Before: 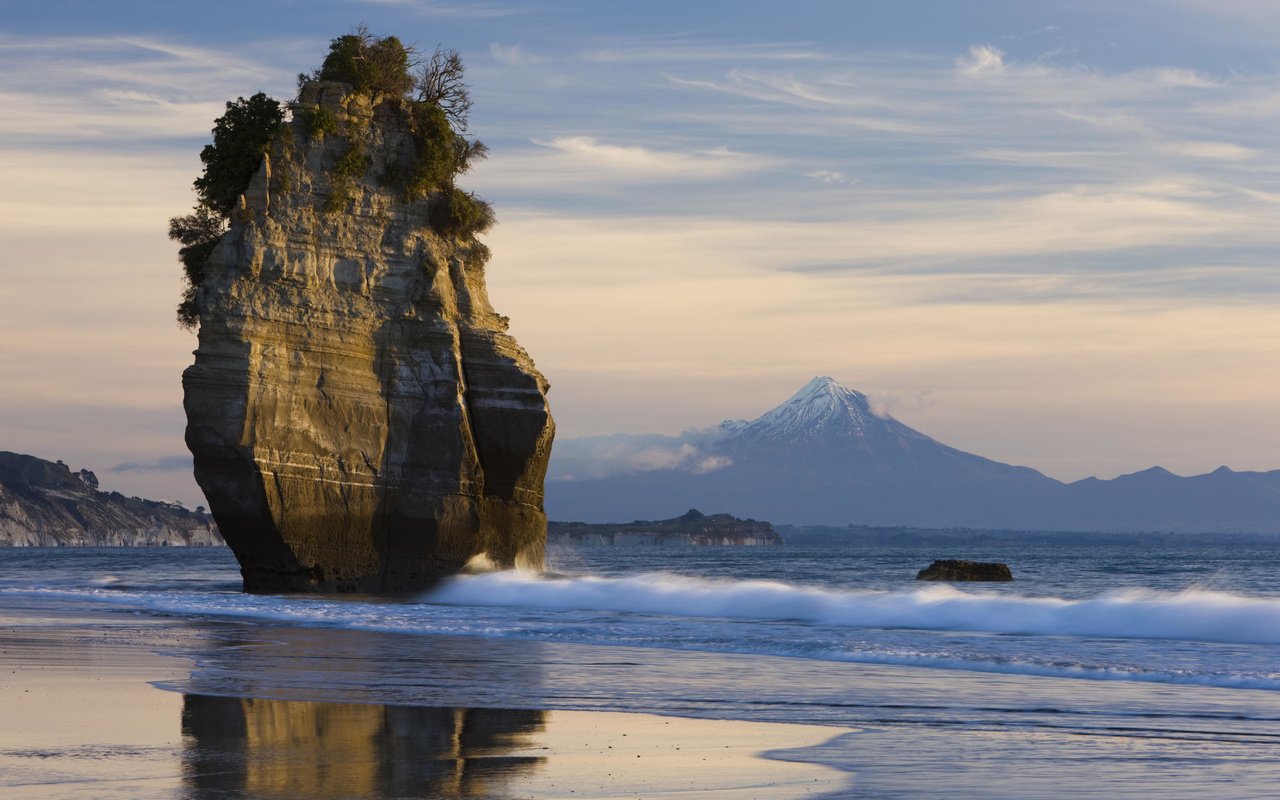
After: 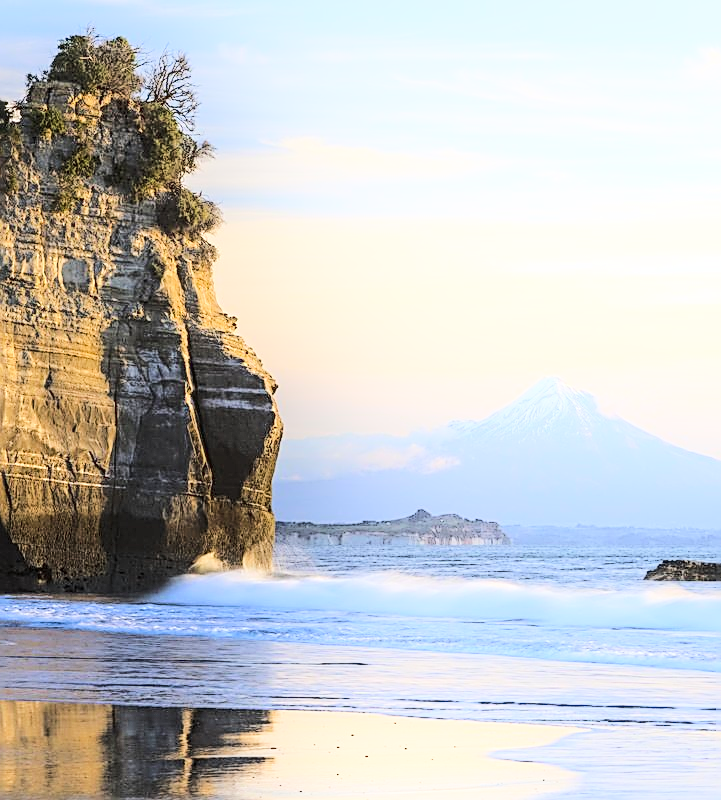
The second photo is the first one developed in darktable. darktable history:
tone curve: curves: ch0 [(0, 0.011) (0.104, 0.085) (0.236, 0.234) (0.398, 0.507) (0.472, 0.62) (0.641, 0.773) (0.835, 0.883) (1, 0.961)]; ch1 [(0, 0) (0.353, 0.344) (0.43, 0.401) (0.479, 0.476) (0.502, 0.504) (0.54, 0.542) (0.602, 0.613) (0.638, 0.668) (0.693, 0.727) (1, 1)]; ch2 [(0, 0) (0.34, 0.314) (0.434, 0.43) (0.5, 0.506) (0.528, 0.534) (0.55, 0.567) (0.595, 0.613) (0.644, 0.729) (1, 1)], color space Lab, linked channels
crop: left 21.281%, right 22.335%
local contrast: on, module defaults
sharpen: amount 1.007
exposure: exposure 0.479 EV, compensate exposure bias true, compensate highlight preservation false
shadows and highlights: shadows -89.08, highlights 88.62, soften with gaussian
contrast brightness saturation: brightness 0.123
